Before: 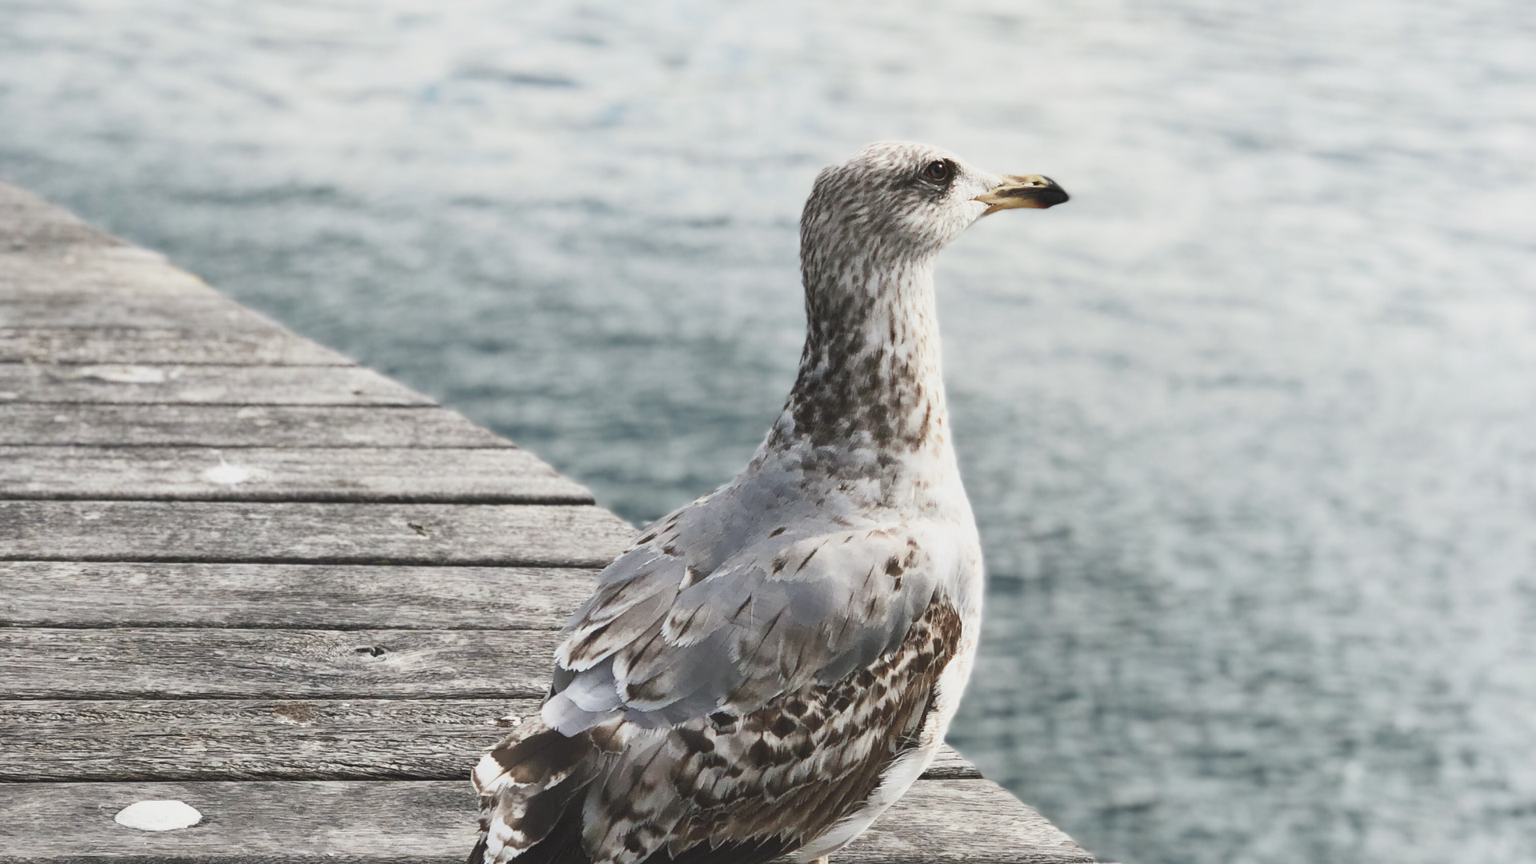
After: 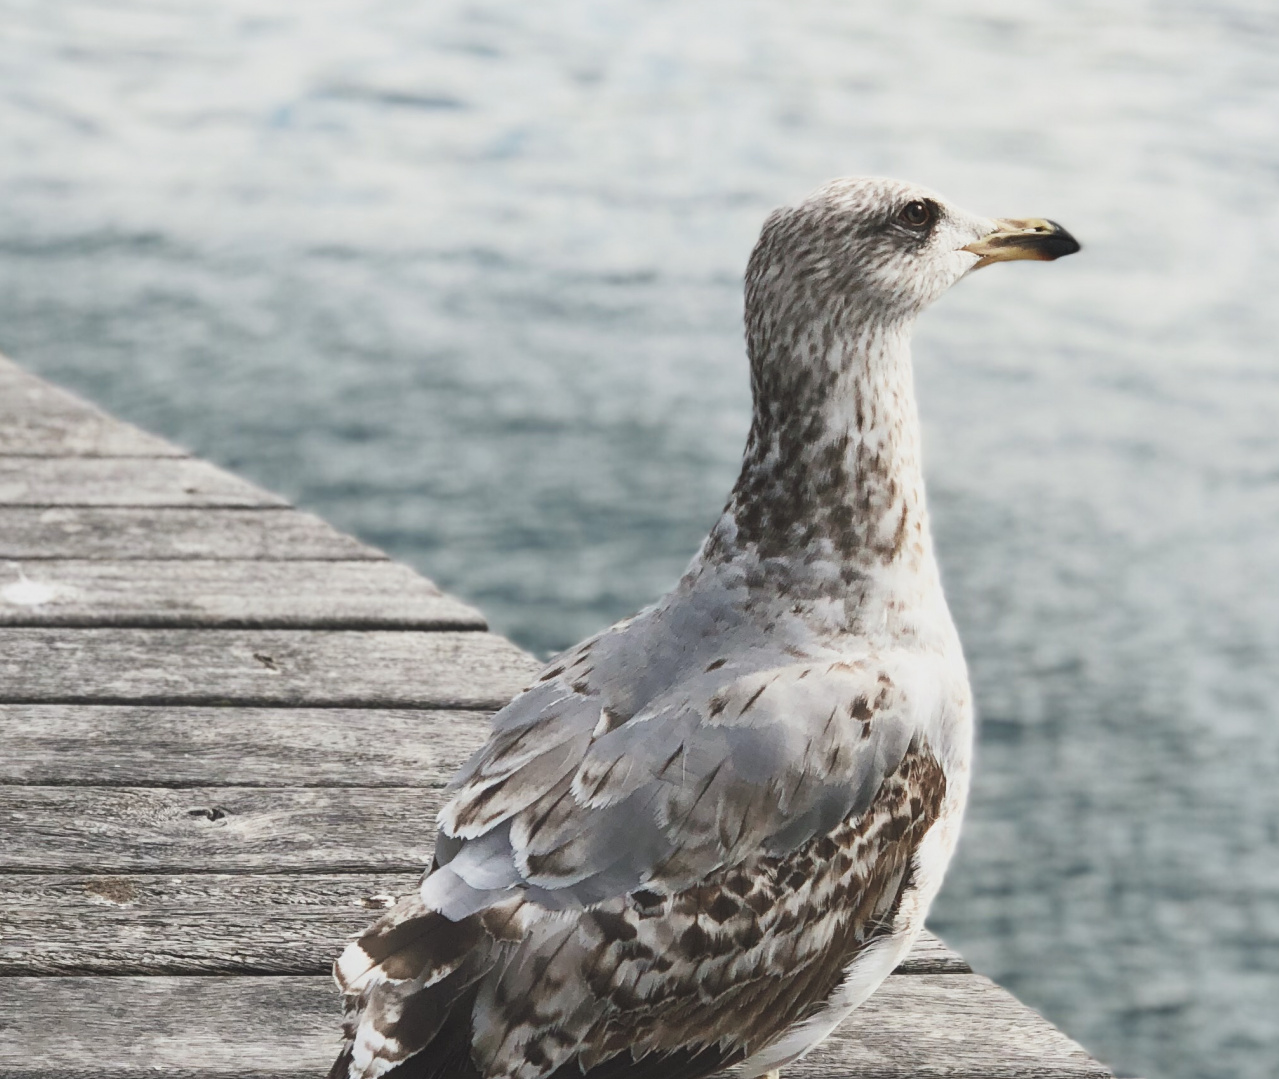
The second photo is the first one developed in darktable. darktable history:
crop and rotate: left 13.342%, right 19.991%
contrast equalizer: y [[0.5, 0.5, 0.472, 0.5, 0.5, 0.5], [0.5 ×6], [0.5 ×6], [0 ×6], [0 ×6]]
